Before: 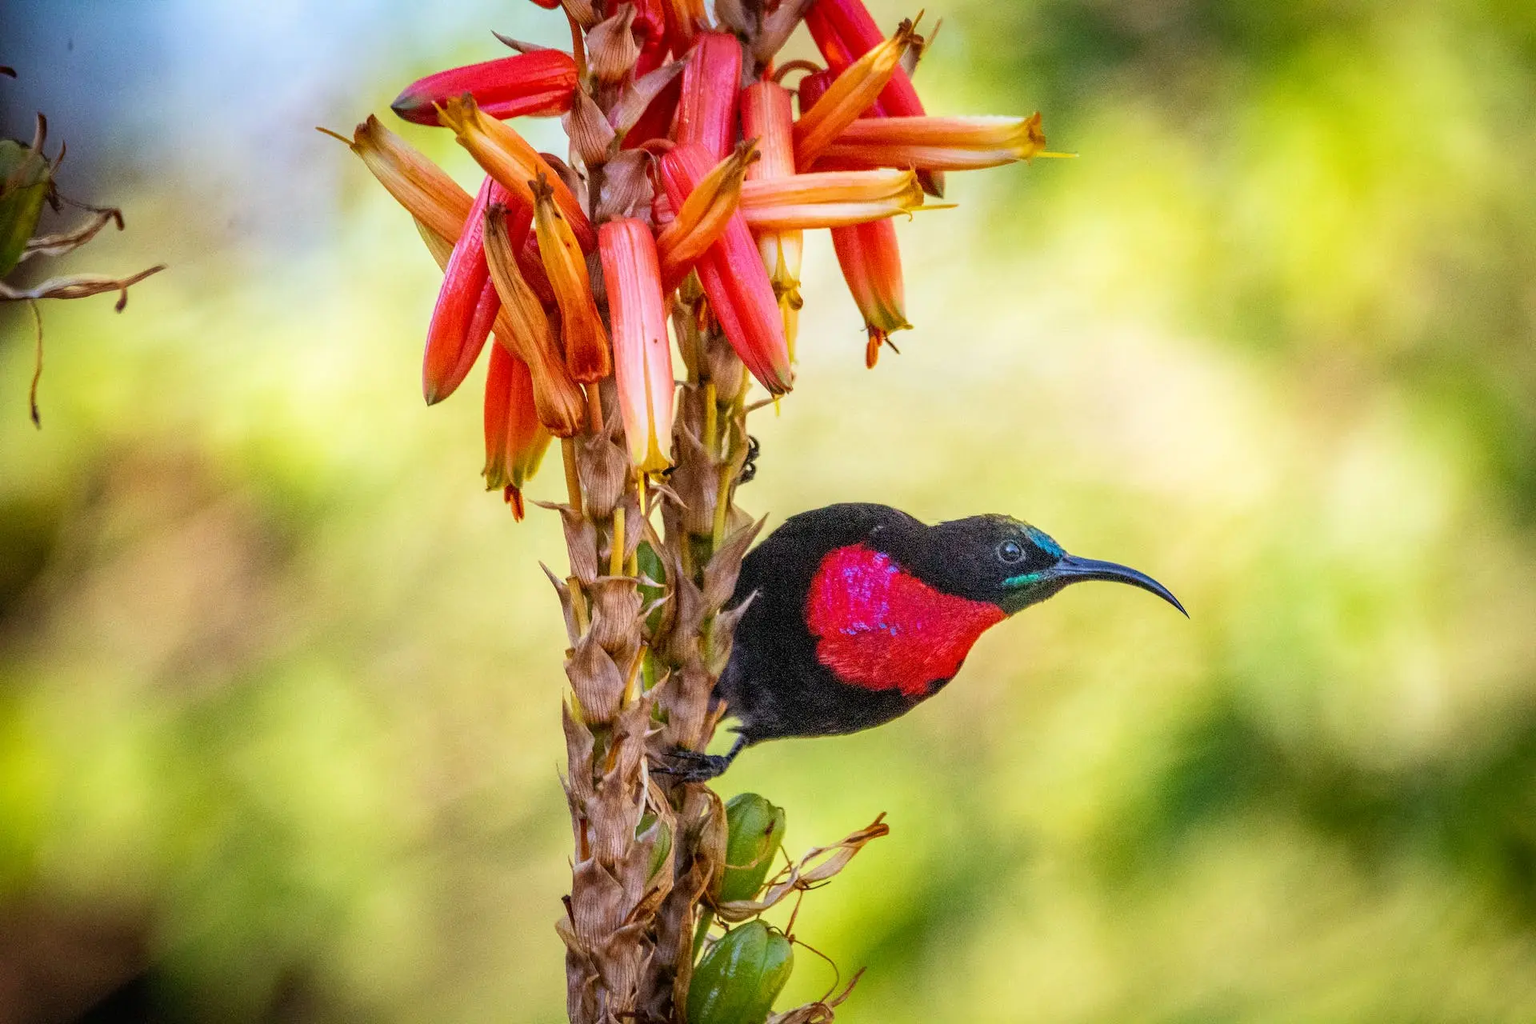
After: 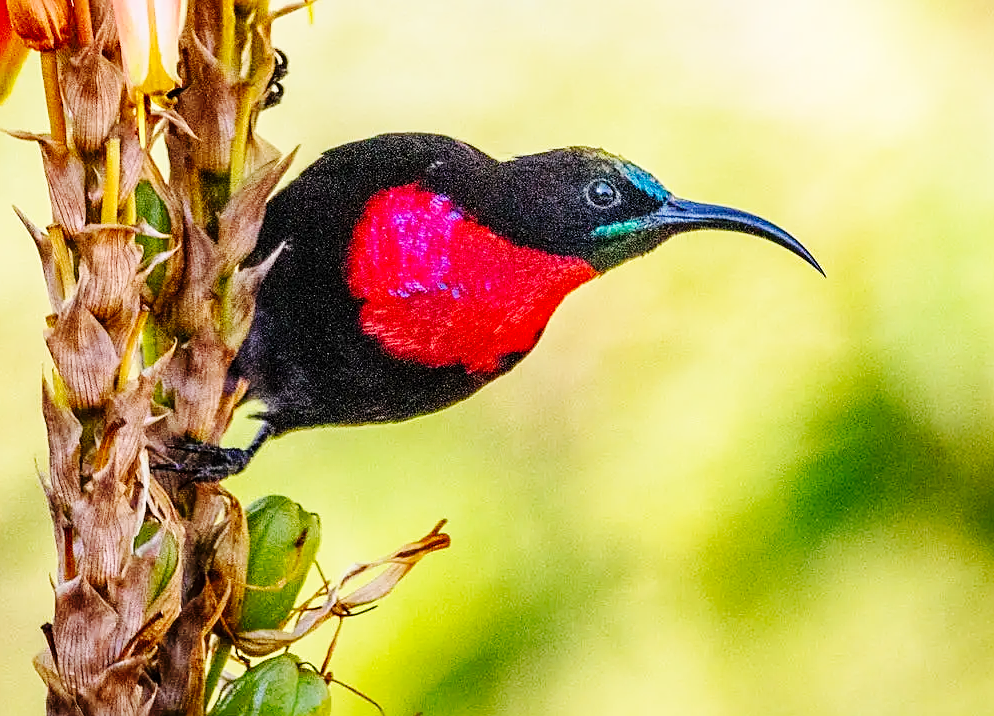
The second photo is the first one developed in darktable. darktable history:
crop: left 34.479%, top 38.822%, right 13.718%, bottom 5.172%
sharpen: on, module defaults
base curve: curves: ch0 [(0, 0) (0.036, 0.025) (0.121, 0.166) (0.206, 0.329) (0.605, 0.79) (1, 1)], preserve colors none
